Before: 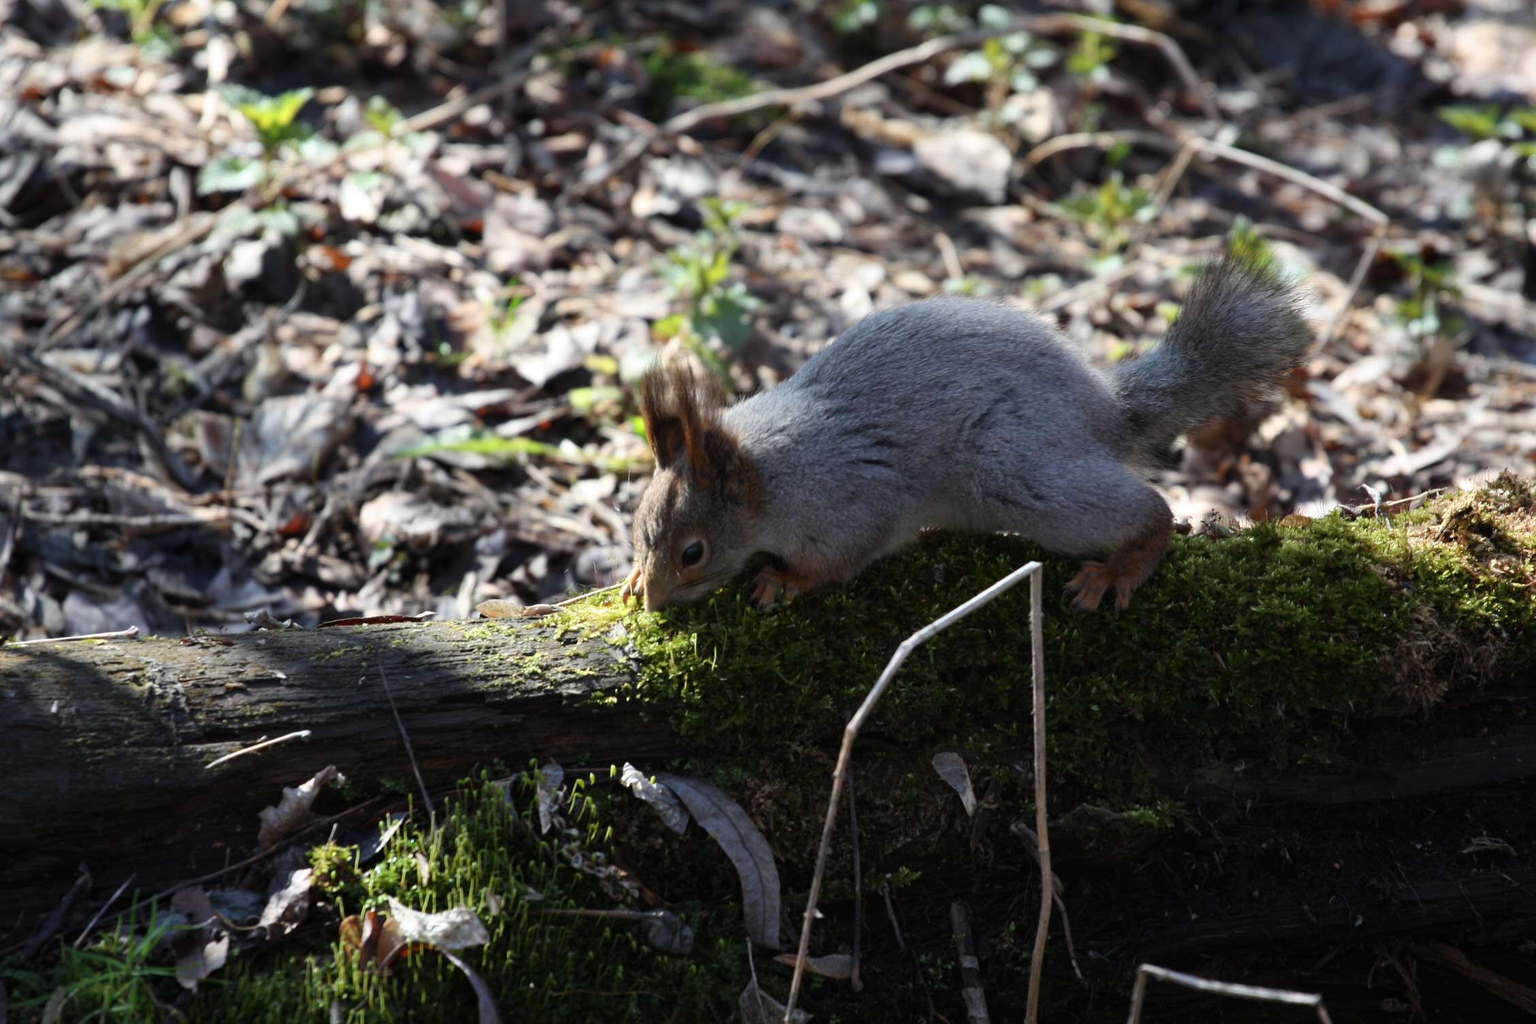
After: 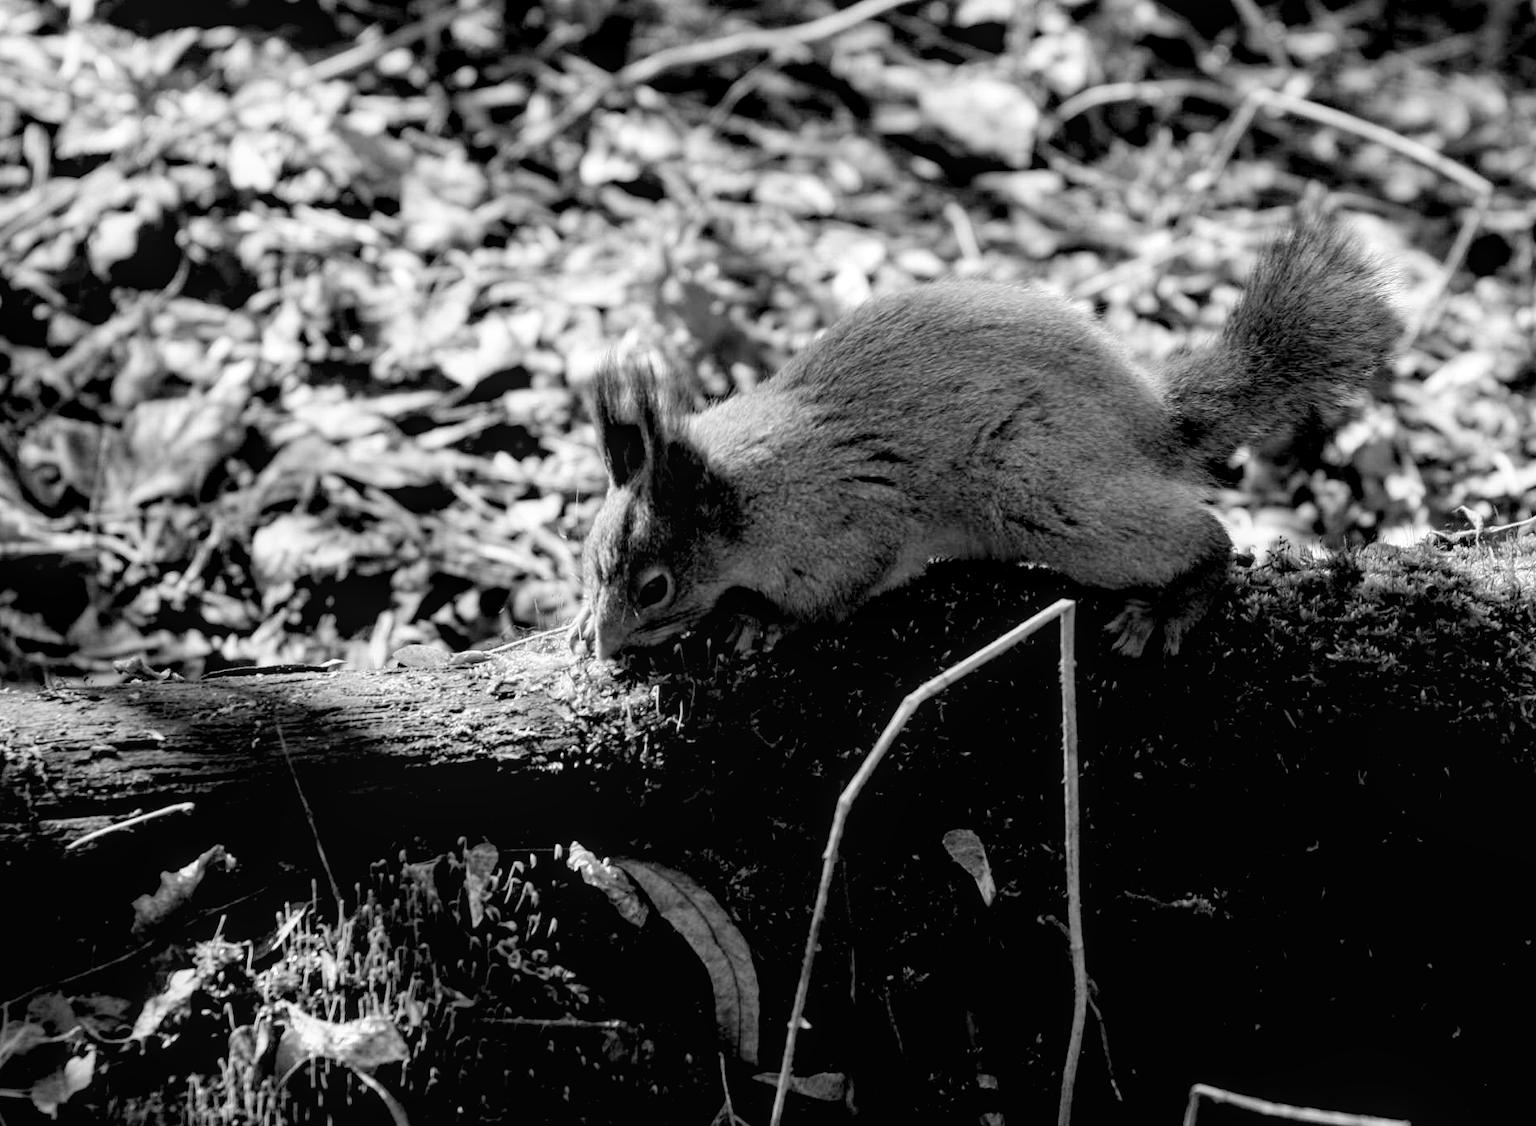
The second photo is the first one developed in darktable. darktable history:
local contrast: on, module defaults
contrast brightness saturation: brightness 0.135
tone curve: curves: ch0 [(0, 0.008) (0.083, 0.073) (0.28, 0.286) (0.528, 0.559) (0.961, 0.966) (1, 1)], color space Lab, independent channels, preserve colors none
crop: left 9.774%, top 6.265%, right 7.201%, bottom 2.326%
exposure: black level correction 0.017, exposure -0.009 EV, compensate highlight preservation false
color zones: curves: ch1 [(0, -0.394) (0.143, -0.394) (0.286, -0.394) (0.429, -0.392) (0.571, -0.391) (0.714, -0.391) (0.857, -0.391) (1, -0.394)]
